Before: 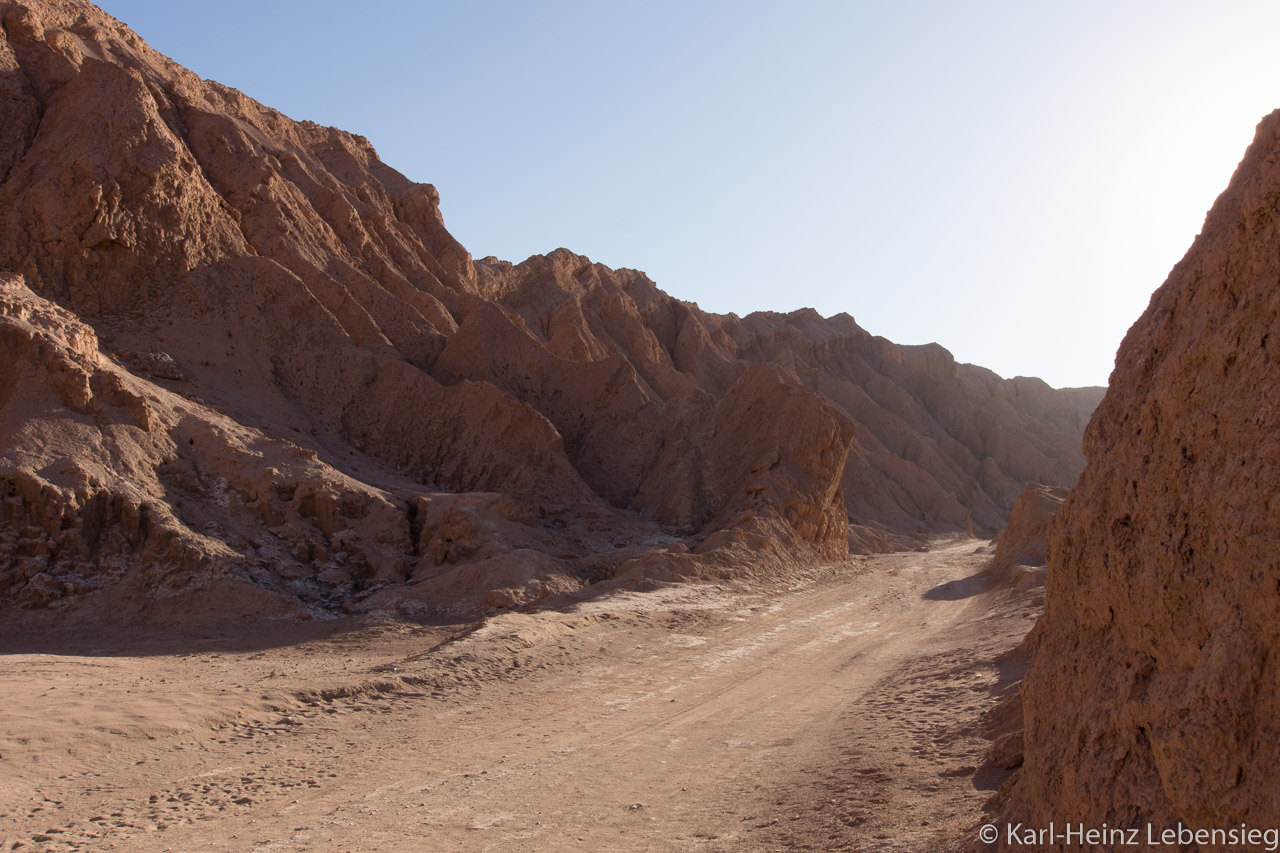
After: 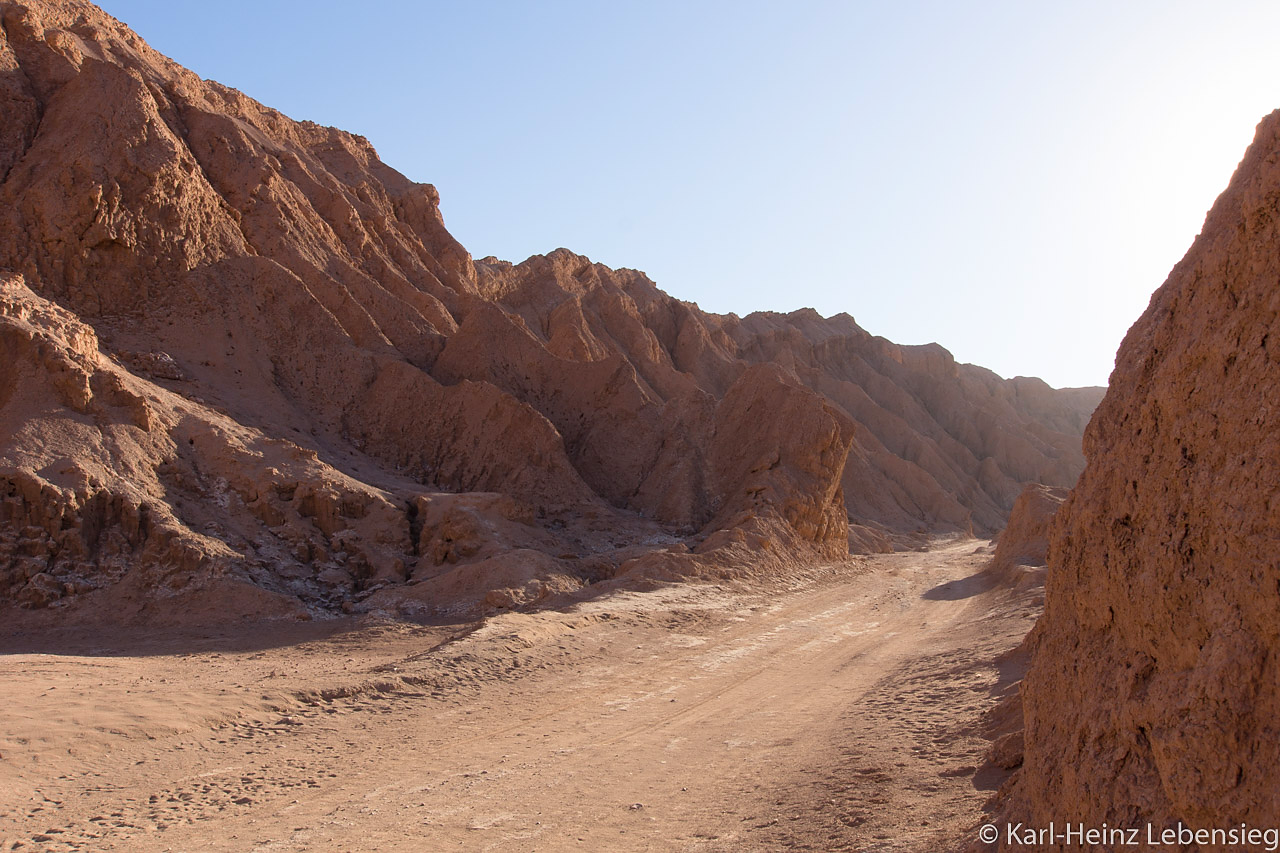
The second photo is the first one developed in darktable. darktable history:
contrast brightness saturation: contrast 0.07, brightness 0.08, saturation 0.18
sharpen: radius 1, threshold 1
